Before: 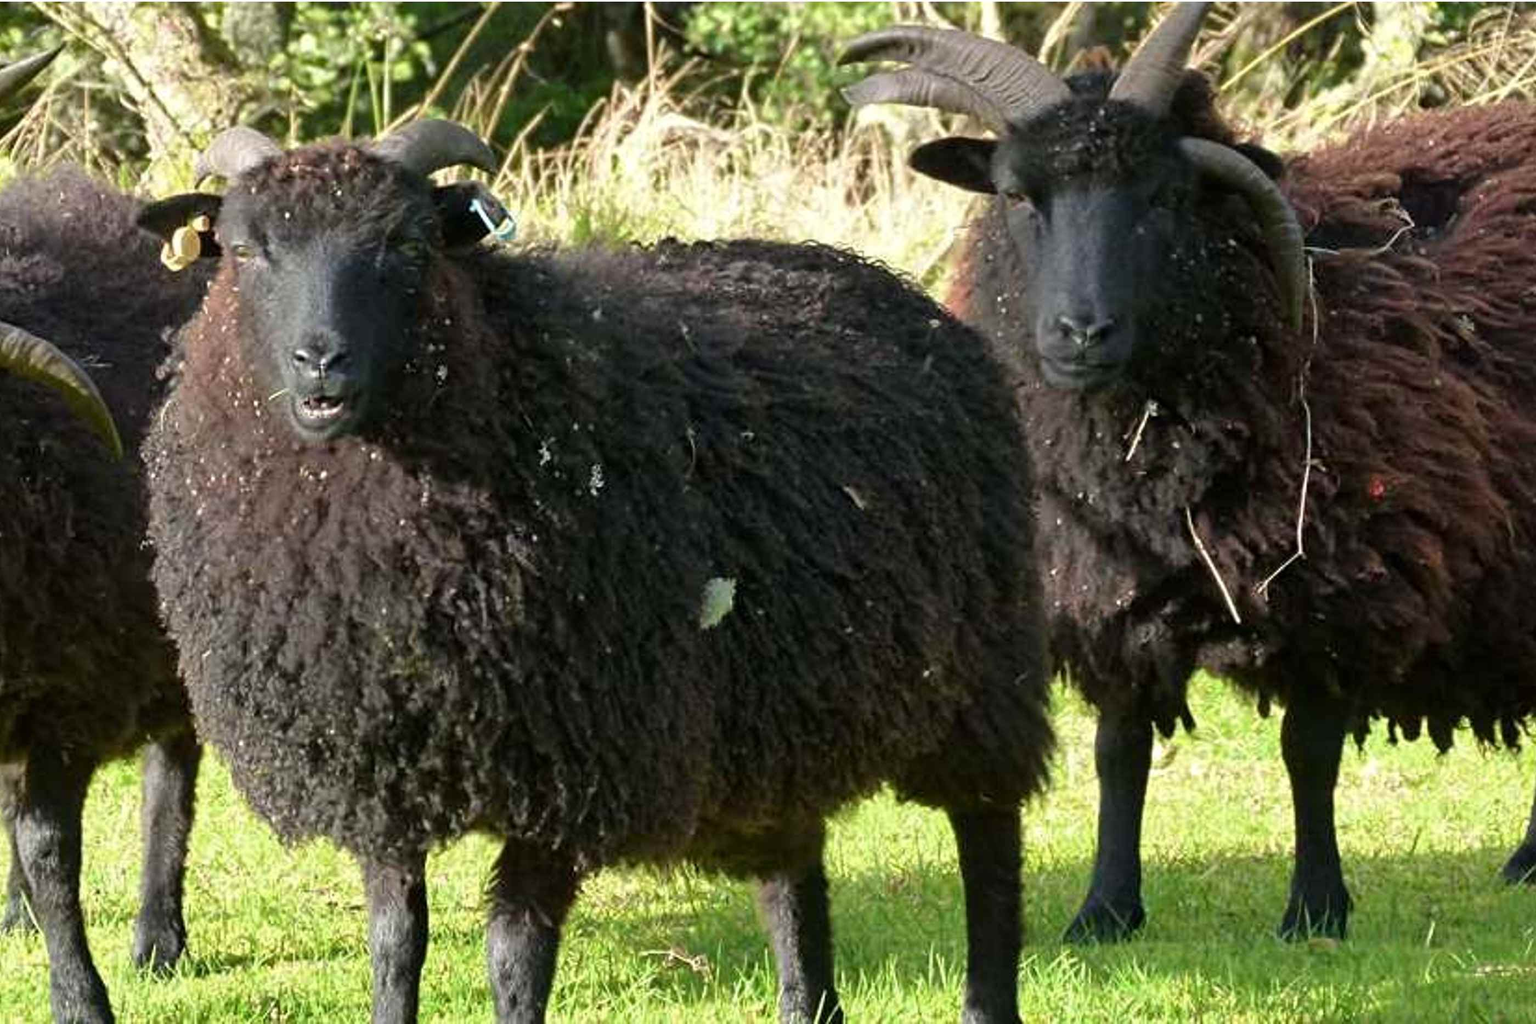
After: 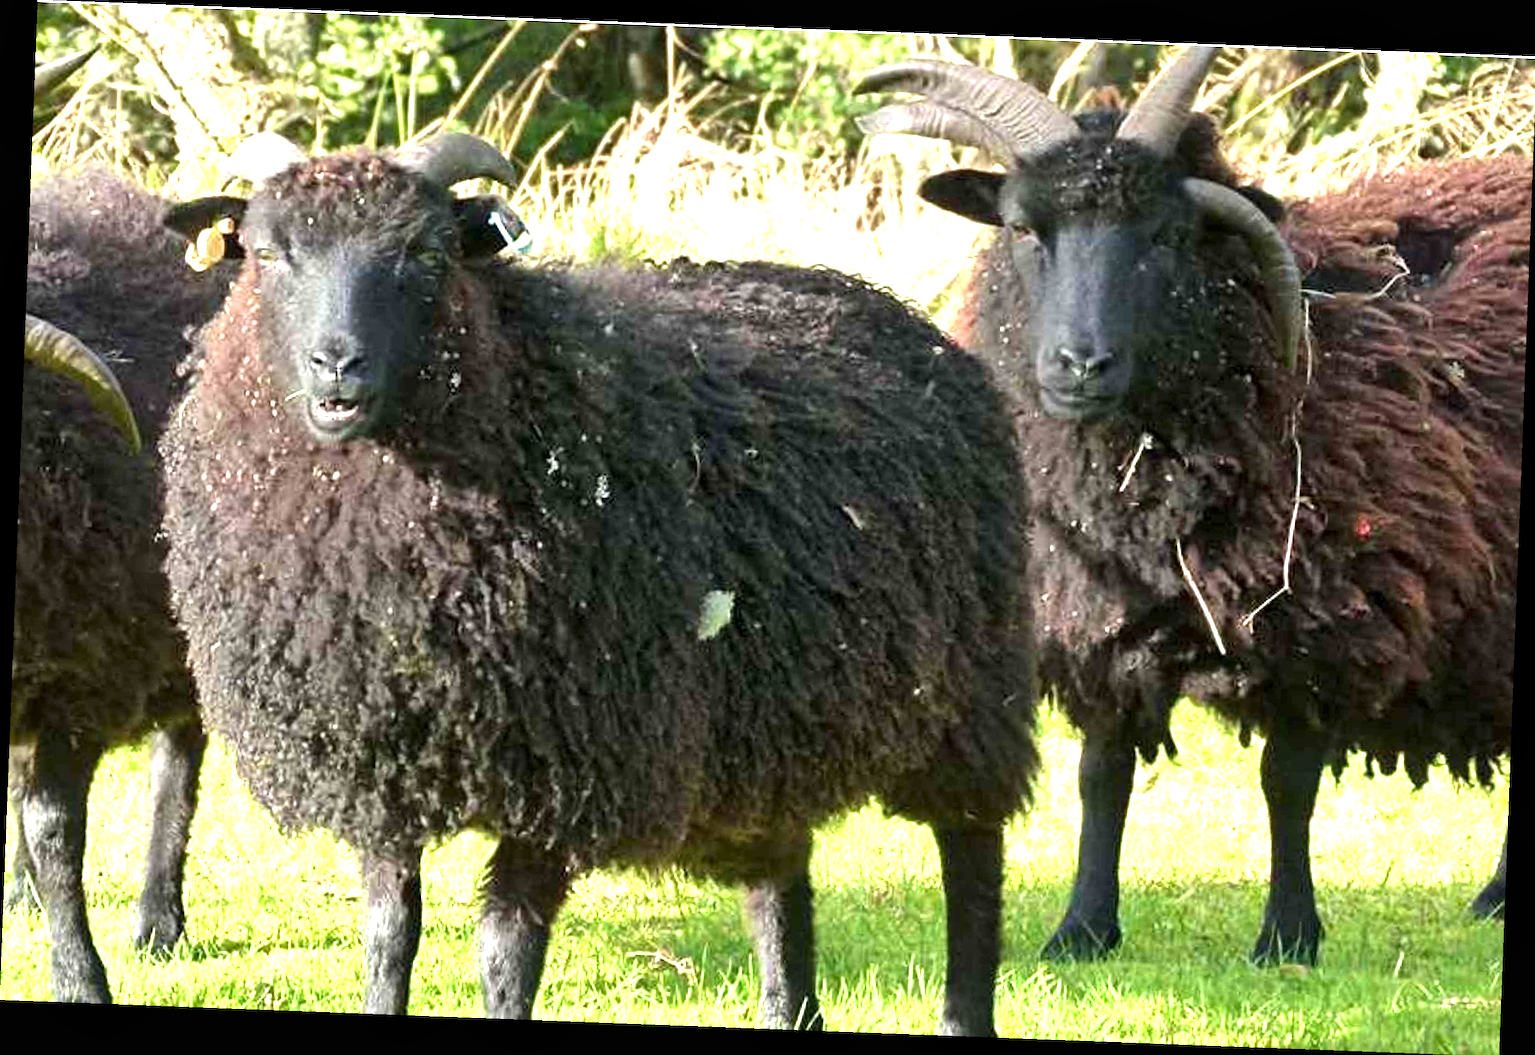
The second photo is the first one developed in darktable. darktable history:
rotate and perspective: rotation 2.17°, automatic cropping off
local contrast: mode bilateral grid, contrast 20, coarseness 50, detail 120%, midtone range 0.2
exposure: black level correction 0, exposure 1.2 EV, compensate exposure bias true, compensate highlight preservation false
